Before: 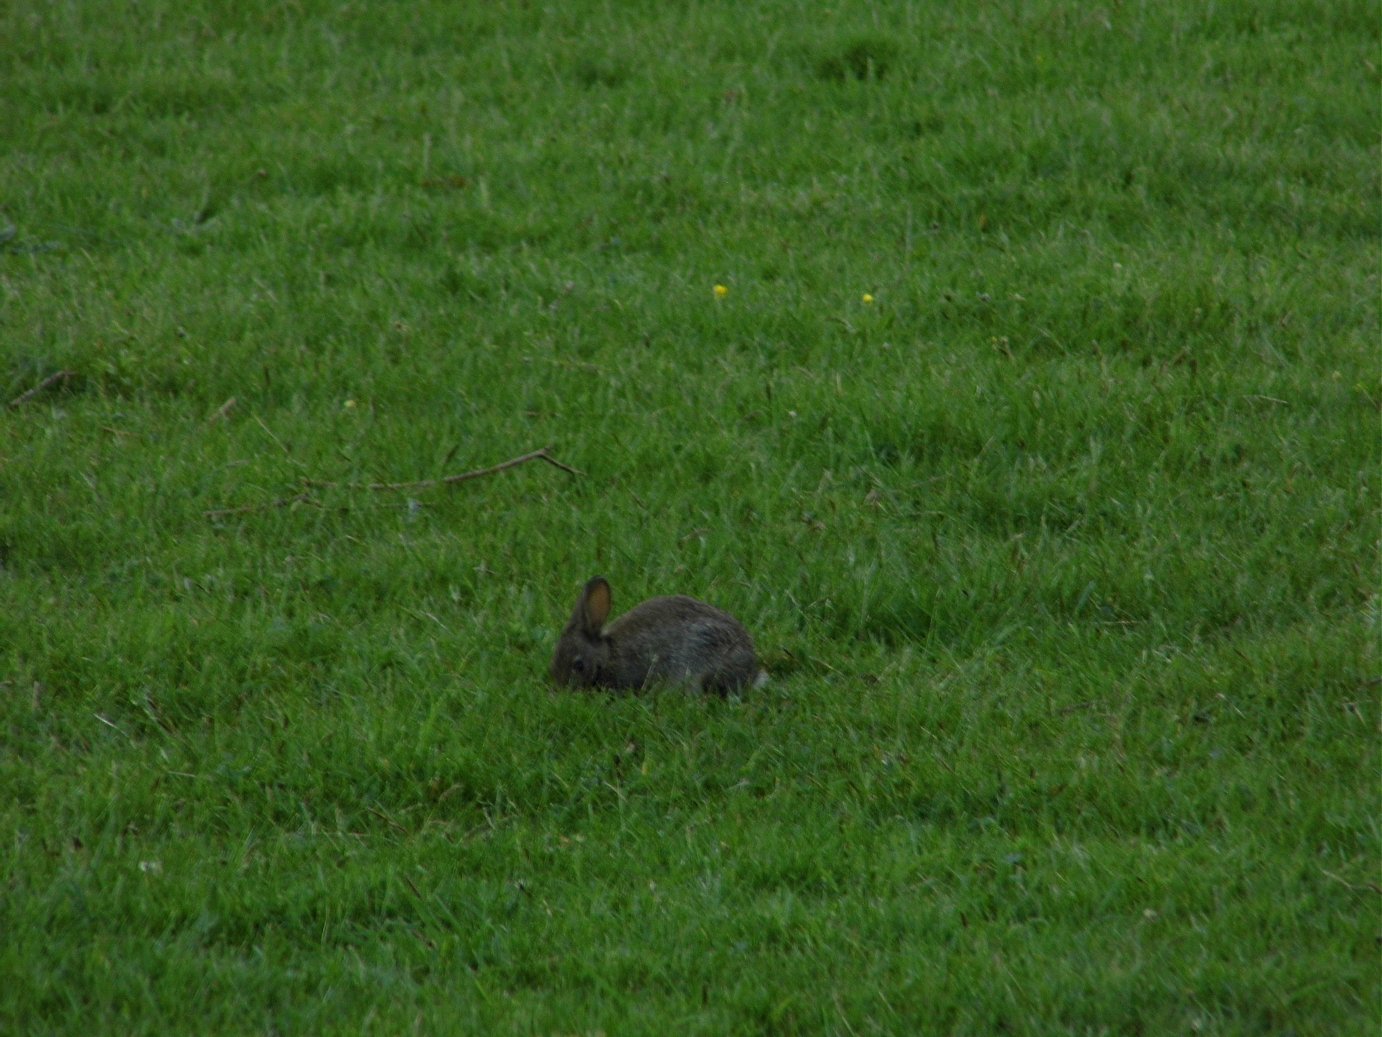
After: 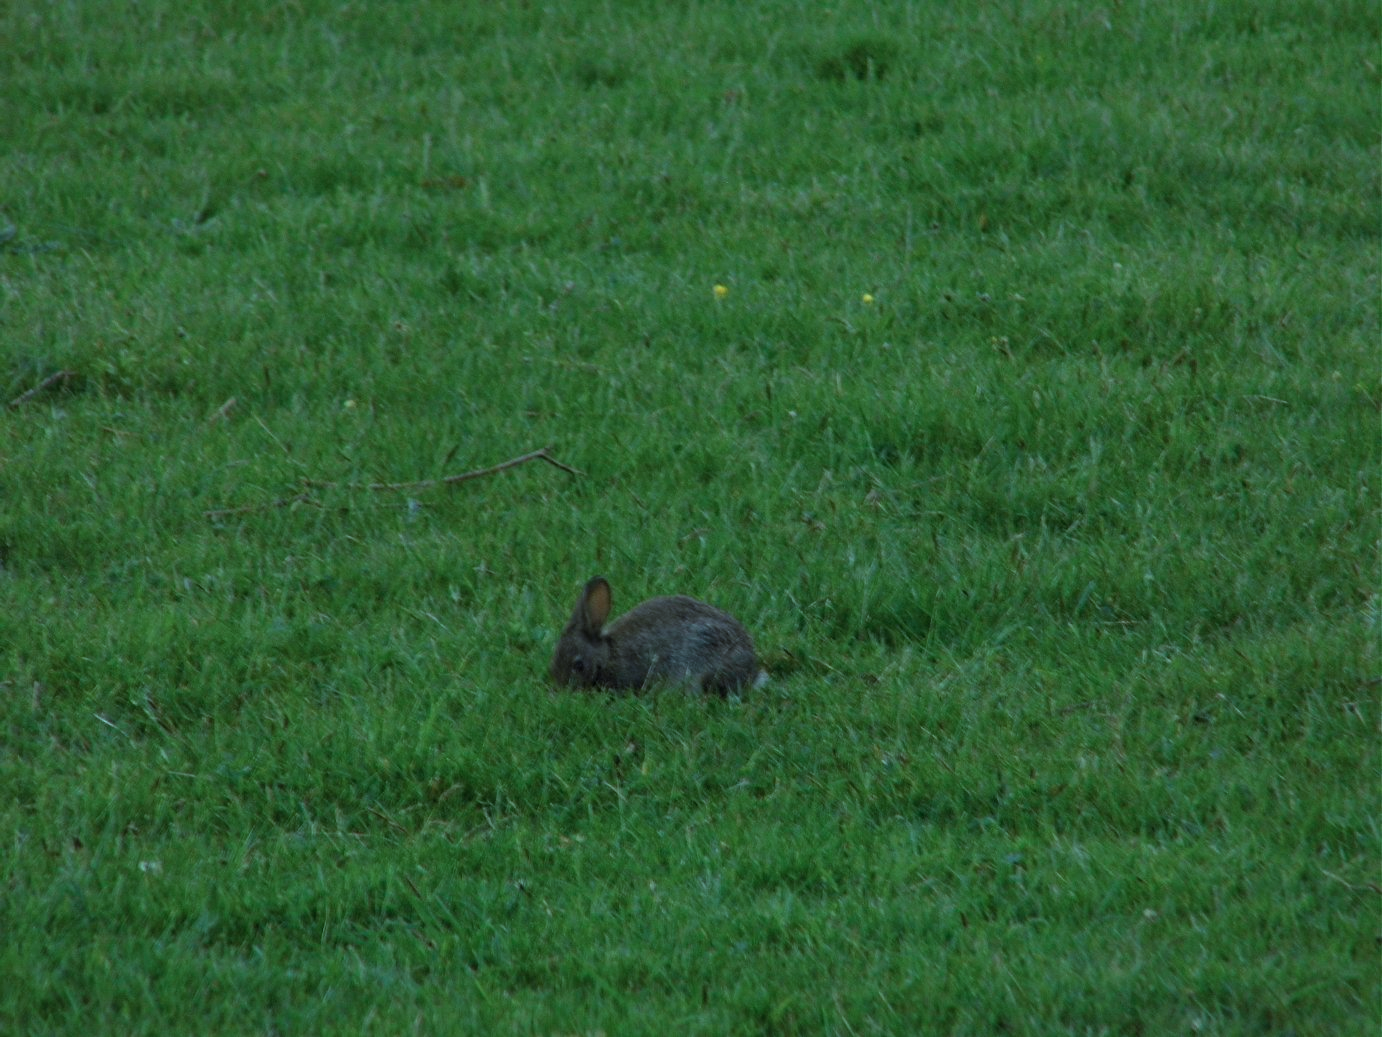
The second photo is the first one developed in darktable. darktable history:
shadows and highlights: shadows 43.71, white point adjustment -1.46, soften with gaussian
color correction: highlights a* -9.35, highlights b* -23.15
